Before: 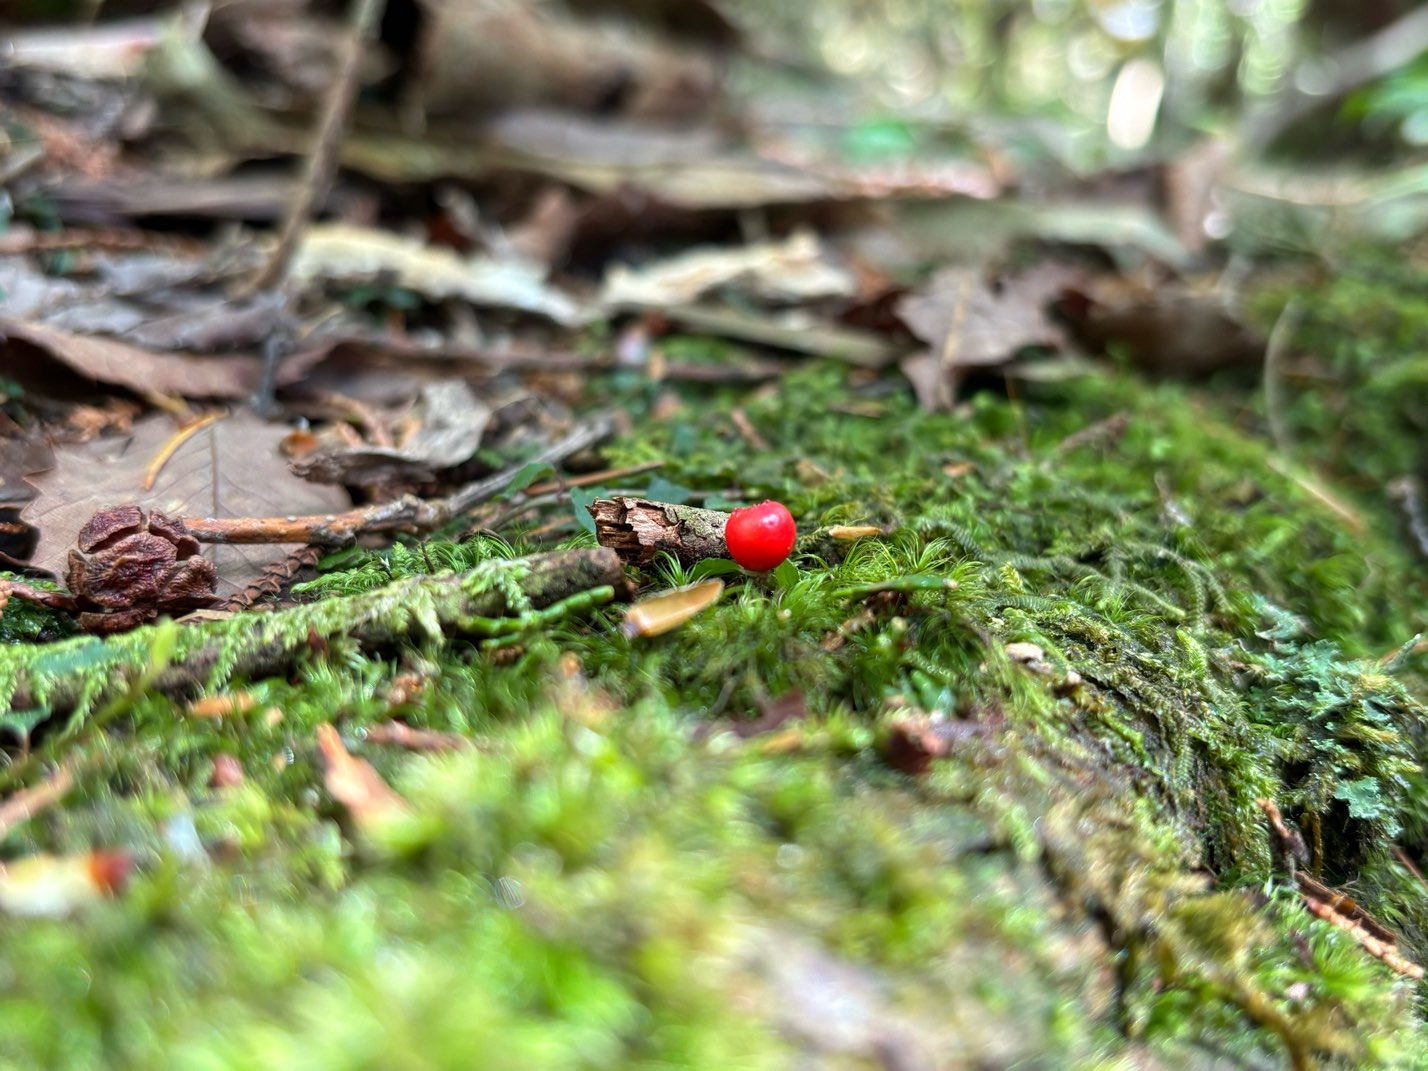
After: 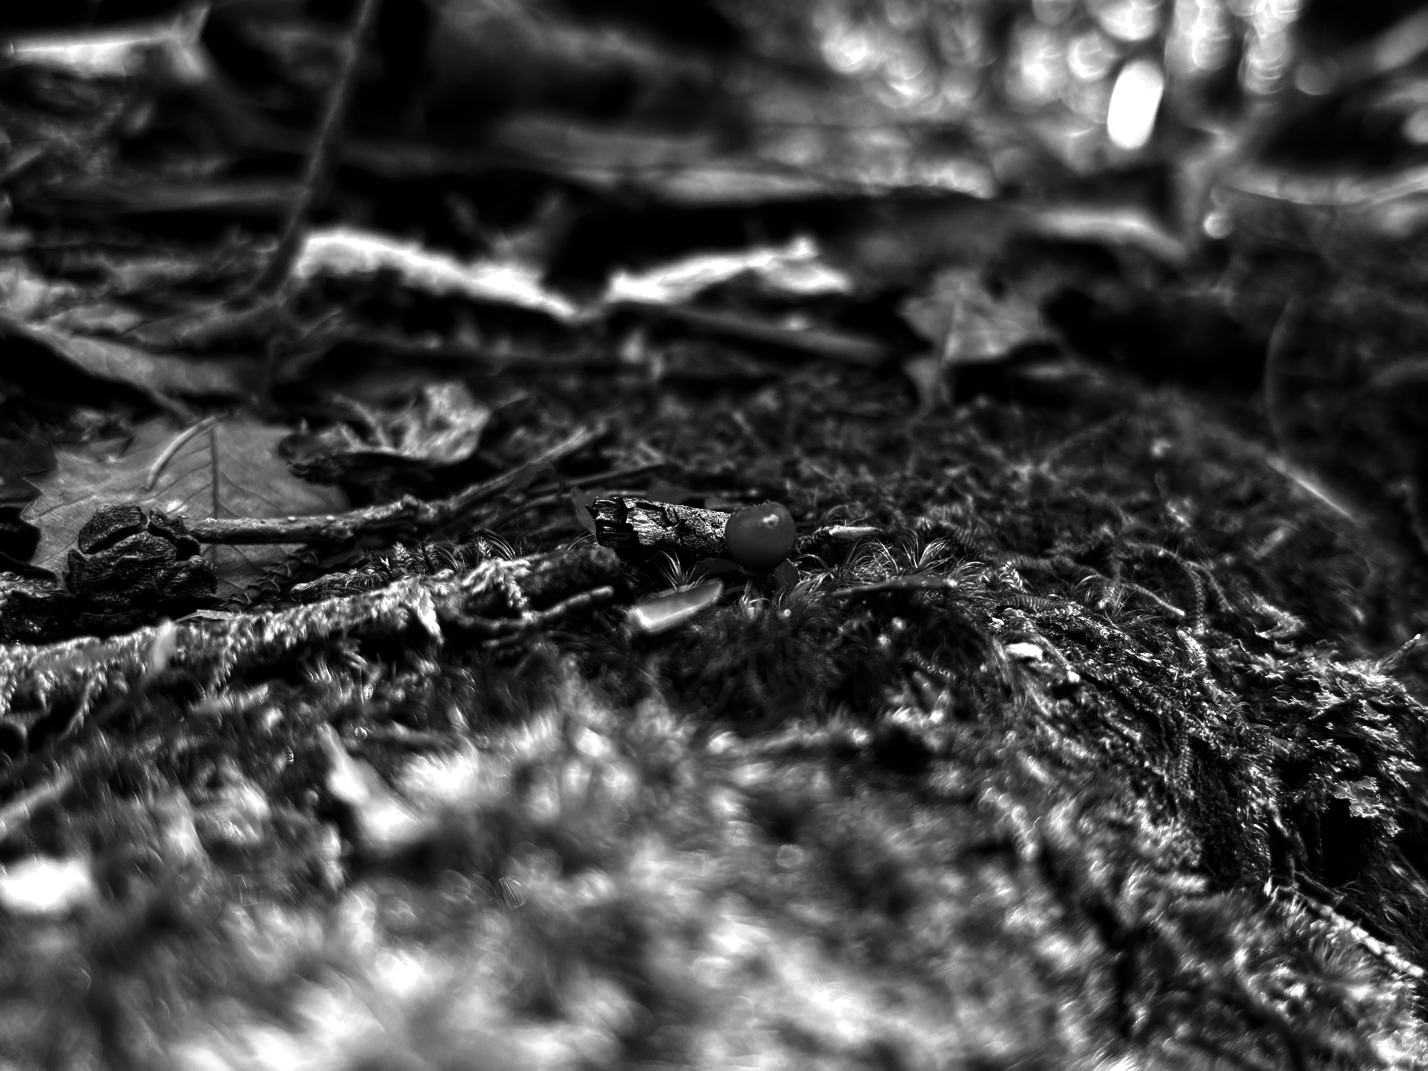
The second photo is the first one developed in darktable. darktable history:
contrast brightness saturation: contrast 0.02, brightness -1, saturation -1
exposure: exposure 0.161 EV, compensate highlight preservation false
